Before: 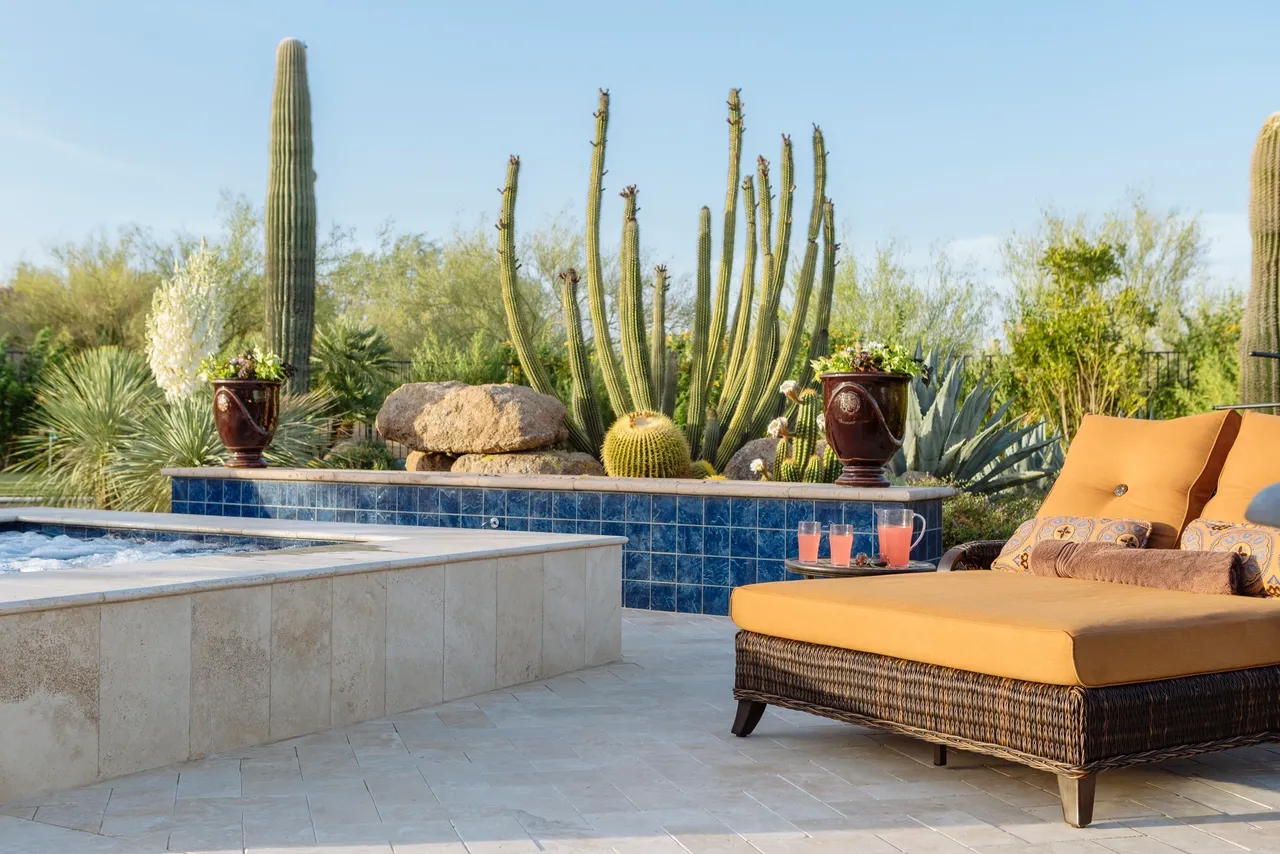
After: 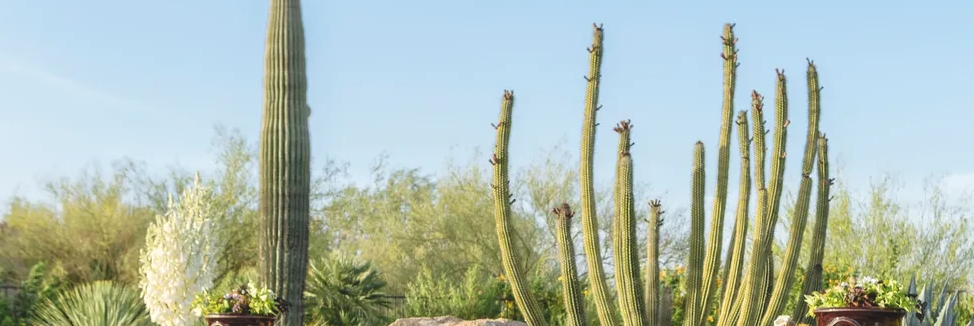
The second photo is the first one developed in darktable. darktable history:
crop: left 0.538%, top 7.645%, right 23.352%, bottom 54.069%
exposure: black level correction -0.009, exposure 0.069 EV, compensate highlight preservation false
